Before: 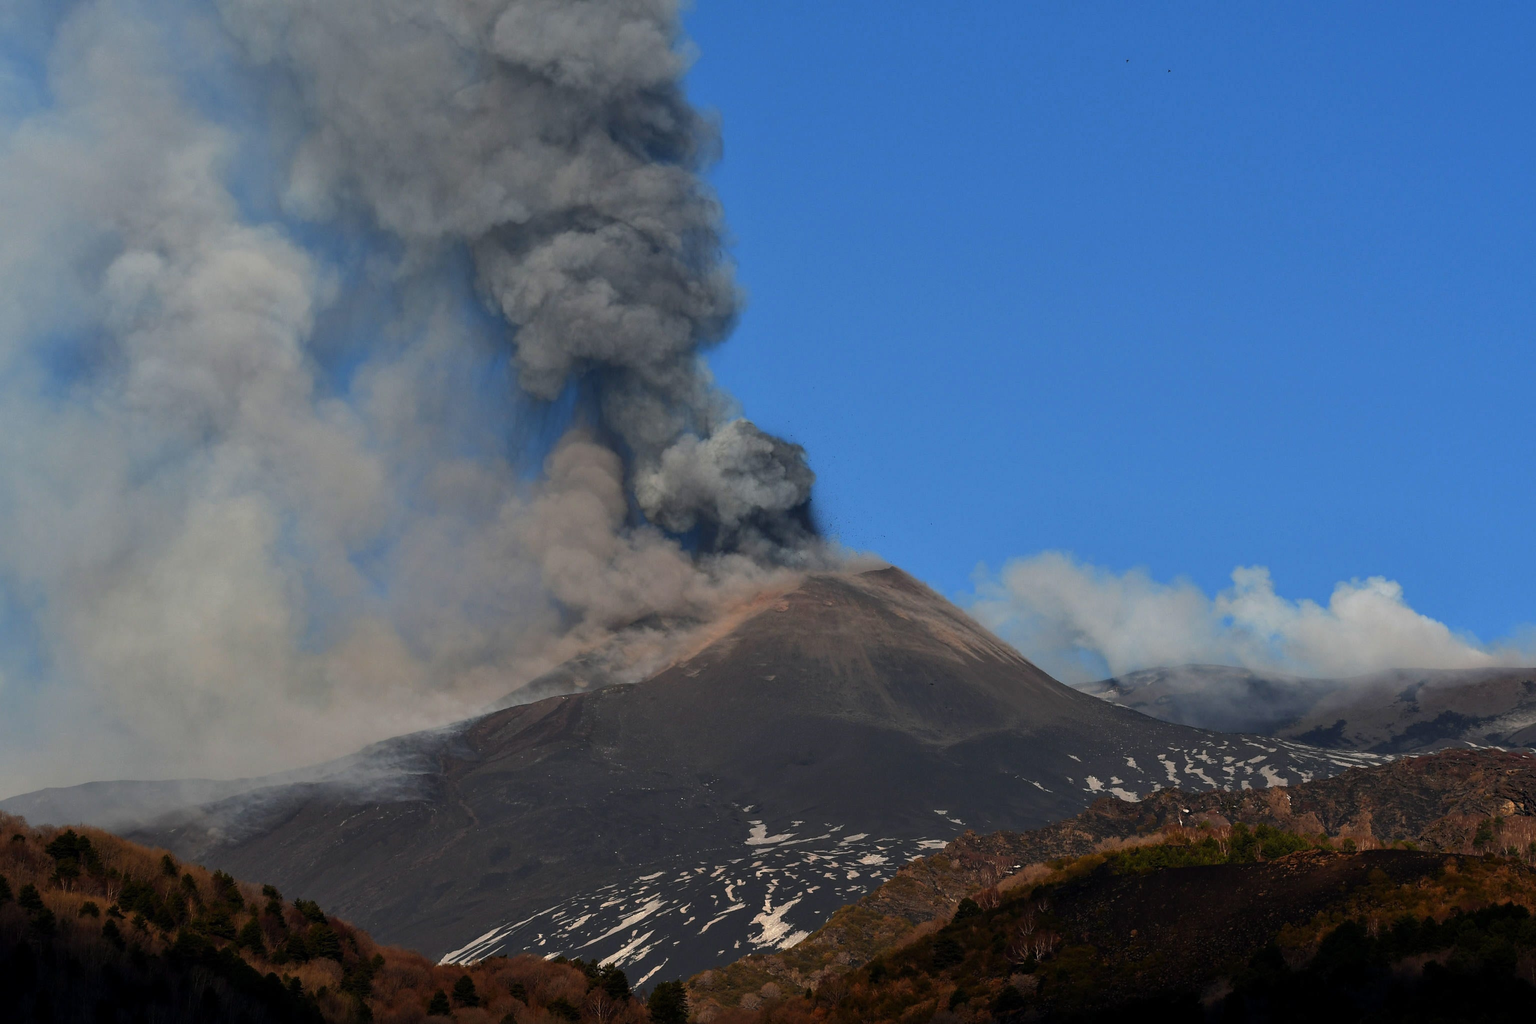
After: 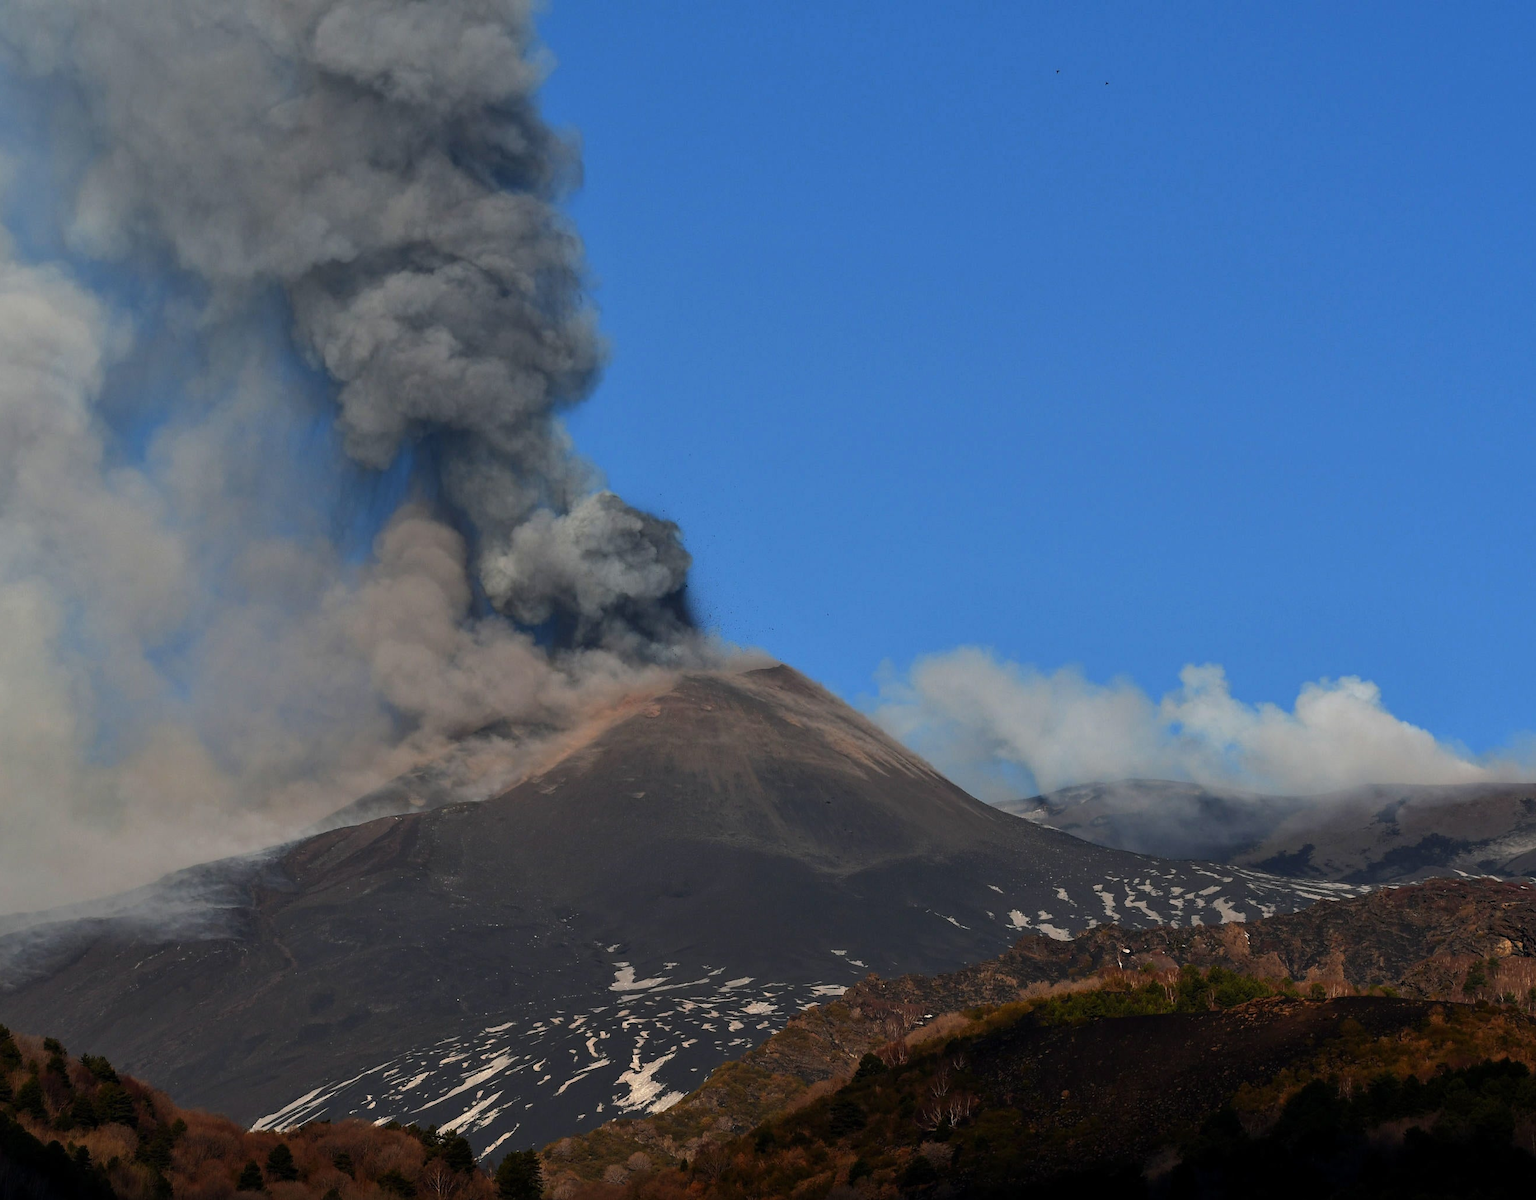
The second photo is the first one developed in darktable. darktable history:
crop and rotate: left 14.711%
